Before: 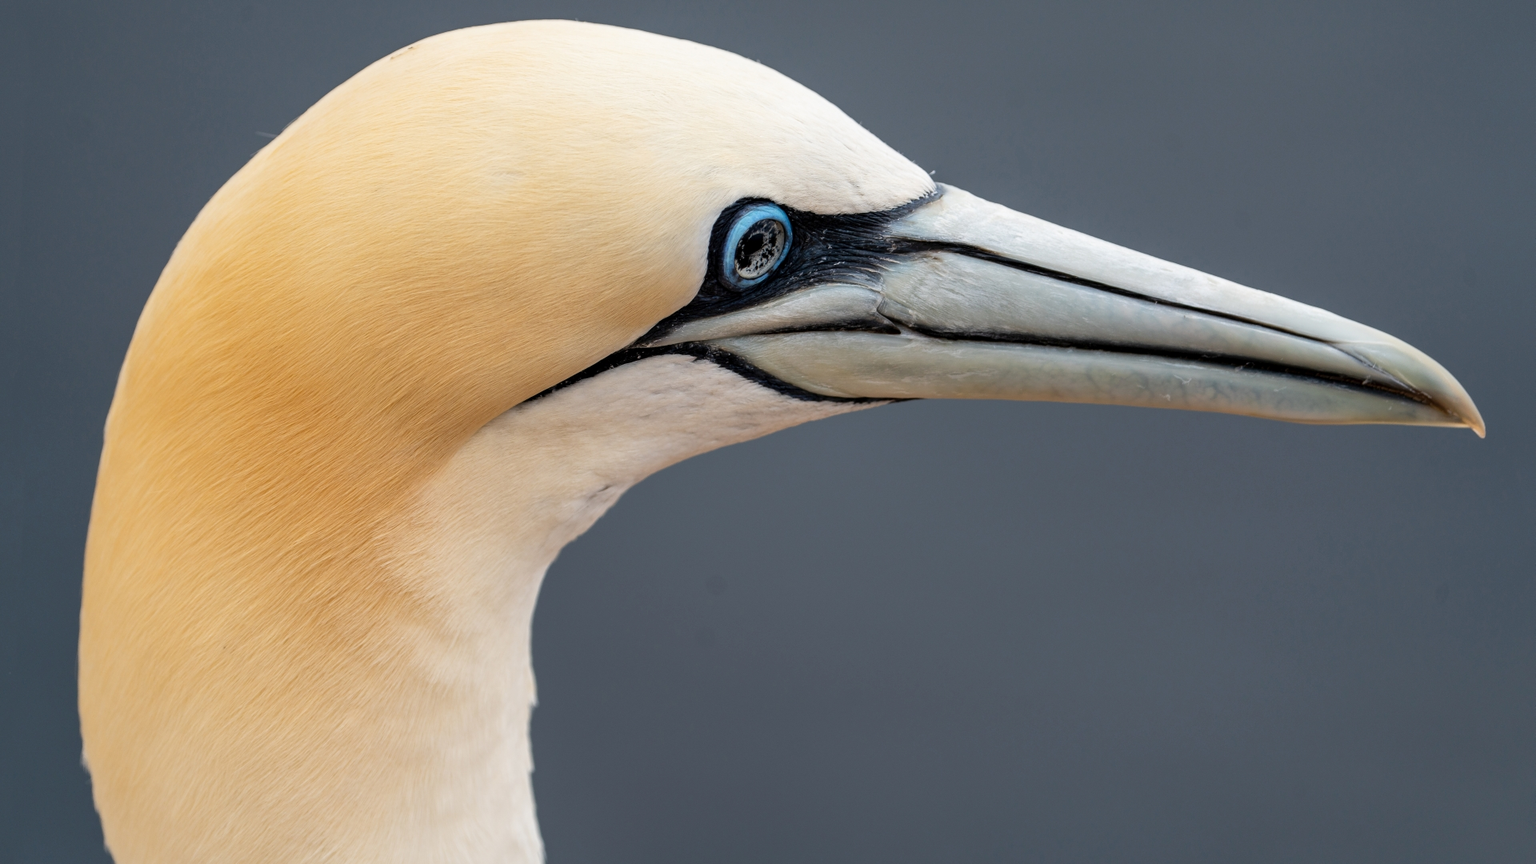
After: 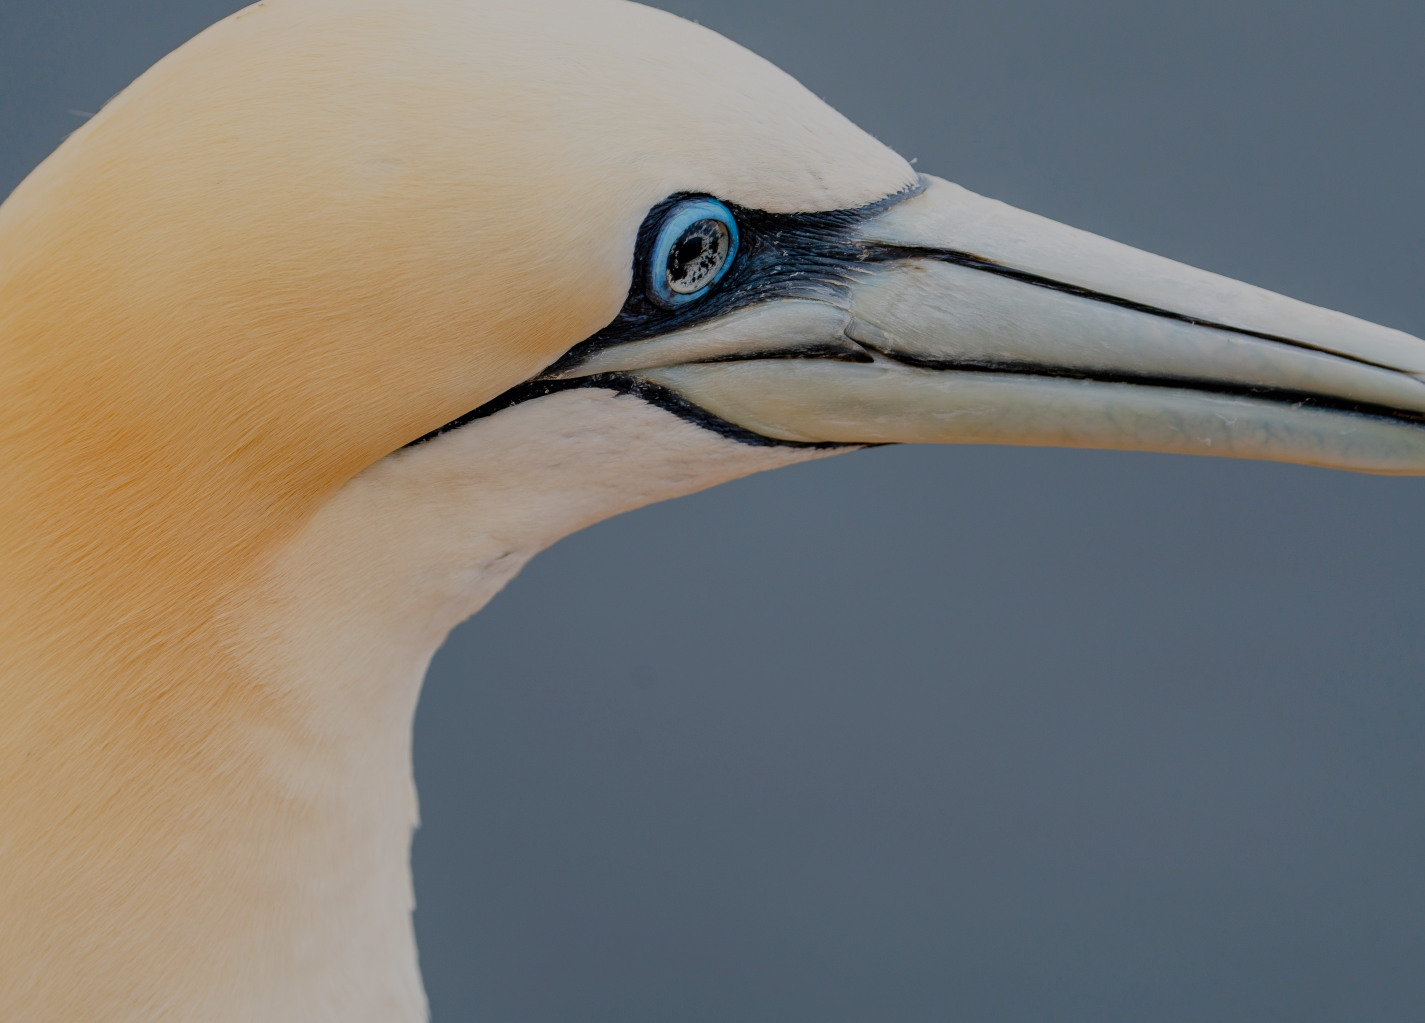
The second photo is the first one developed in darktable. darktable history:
color balance: output saturation 110%
crop and rotate: left 13.15%, top 5.251%, right 12.609%
filmic rgb: black relative exposure -7.65 EV, white relative exposure 4.56 EV, hardness 3.61, color science v6 (2022)
color balance rgb: shadows lift › chroma 1%, shadows lift › hue 113°, highlights gain › chroma 0.2%, highlights gain › hue 333°, perceptual saturation grading › global saturation 20%, perceptual saturation grading › highlights -50%, perceptual saturation grading › shadows 25%, contrast -30%
